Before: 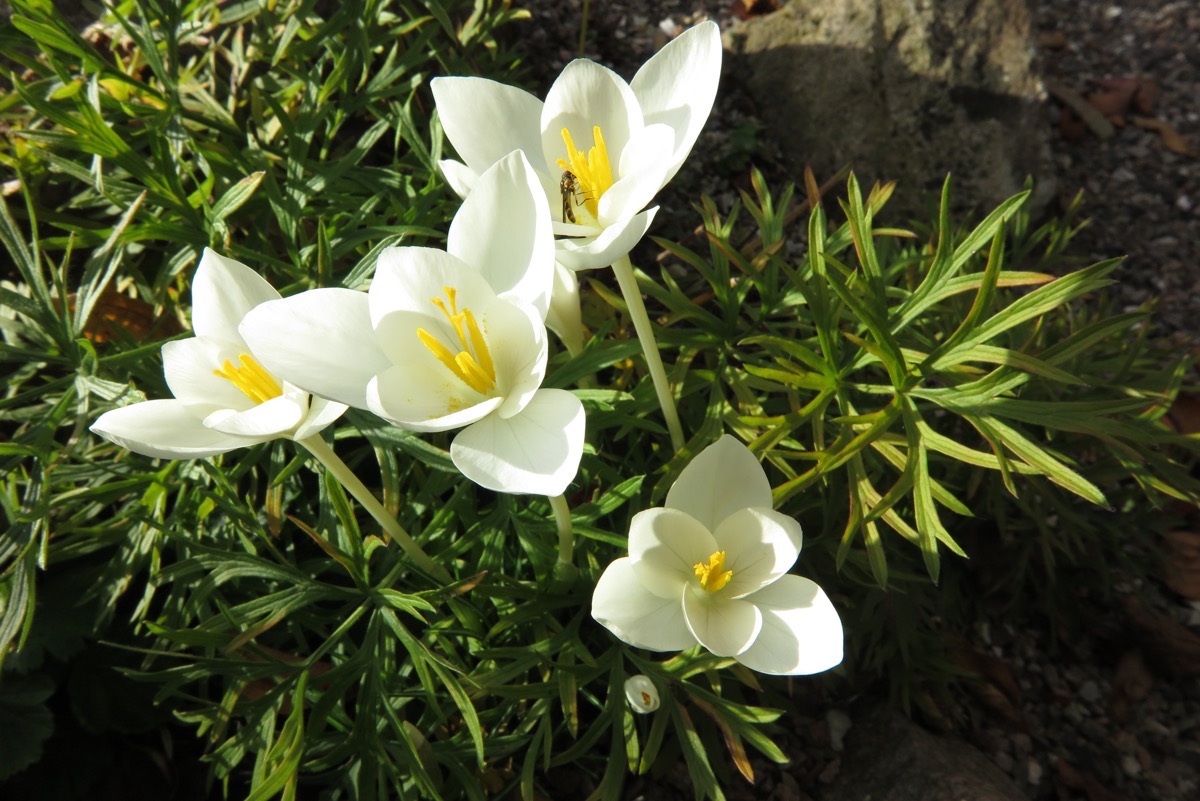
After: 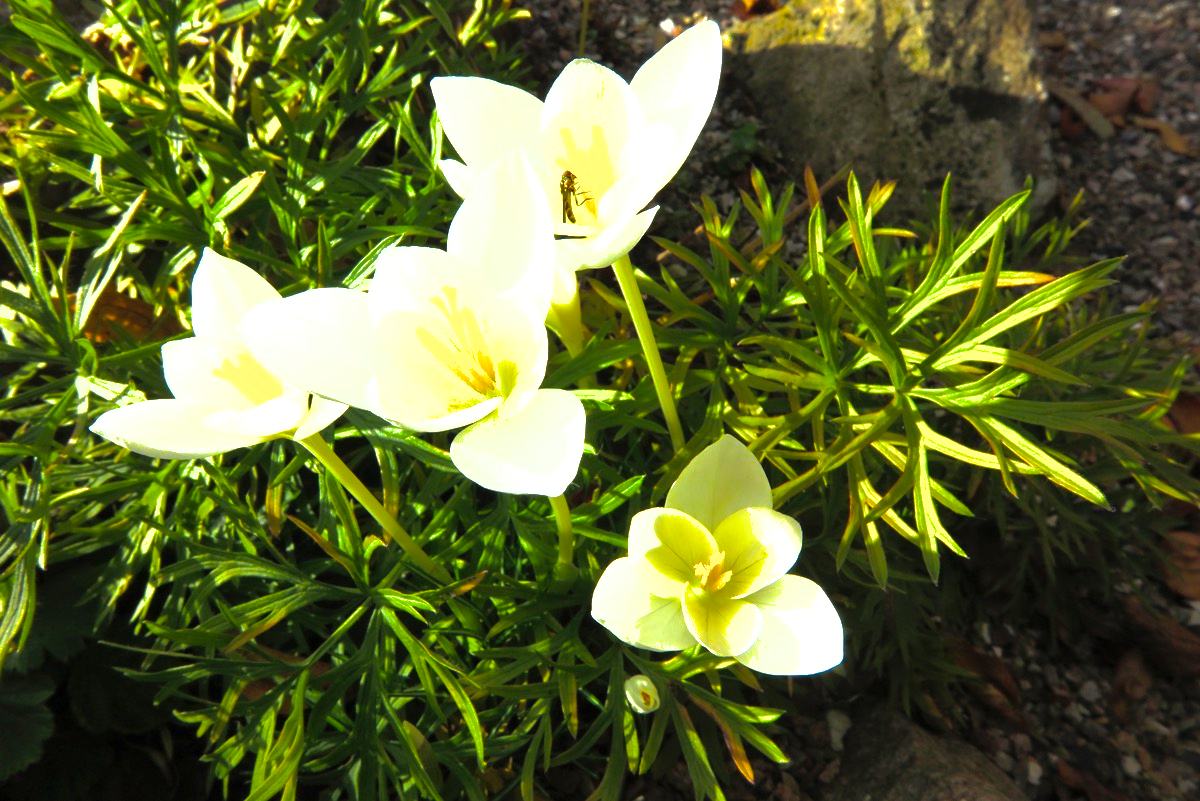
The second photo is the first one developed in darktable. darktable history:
shadows and highlights: on, module defaults
color balance rgb: perceptual saturation grading › global saturation 60.173%, perceptual saturation grading › highlights 19.771%, perceptual saturation grading › shadows -49.455%, perceptual brilliance grading › highlights 48.003%, perceptual brilliance grading › mid-tones 21.407%, perceptual brilliance grading › shadows -6.666%, global vibrance 20%
